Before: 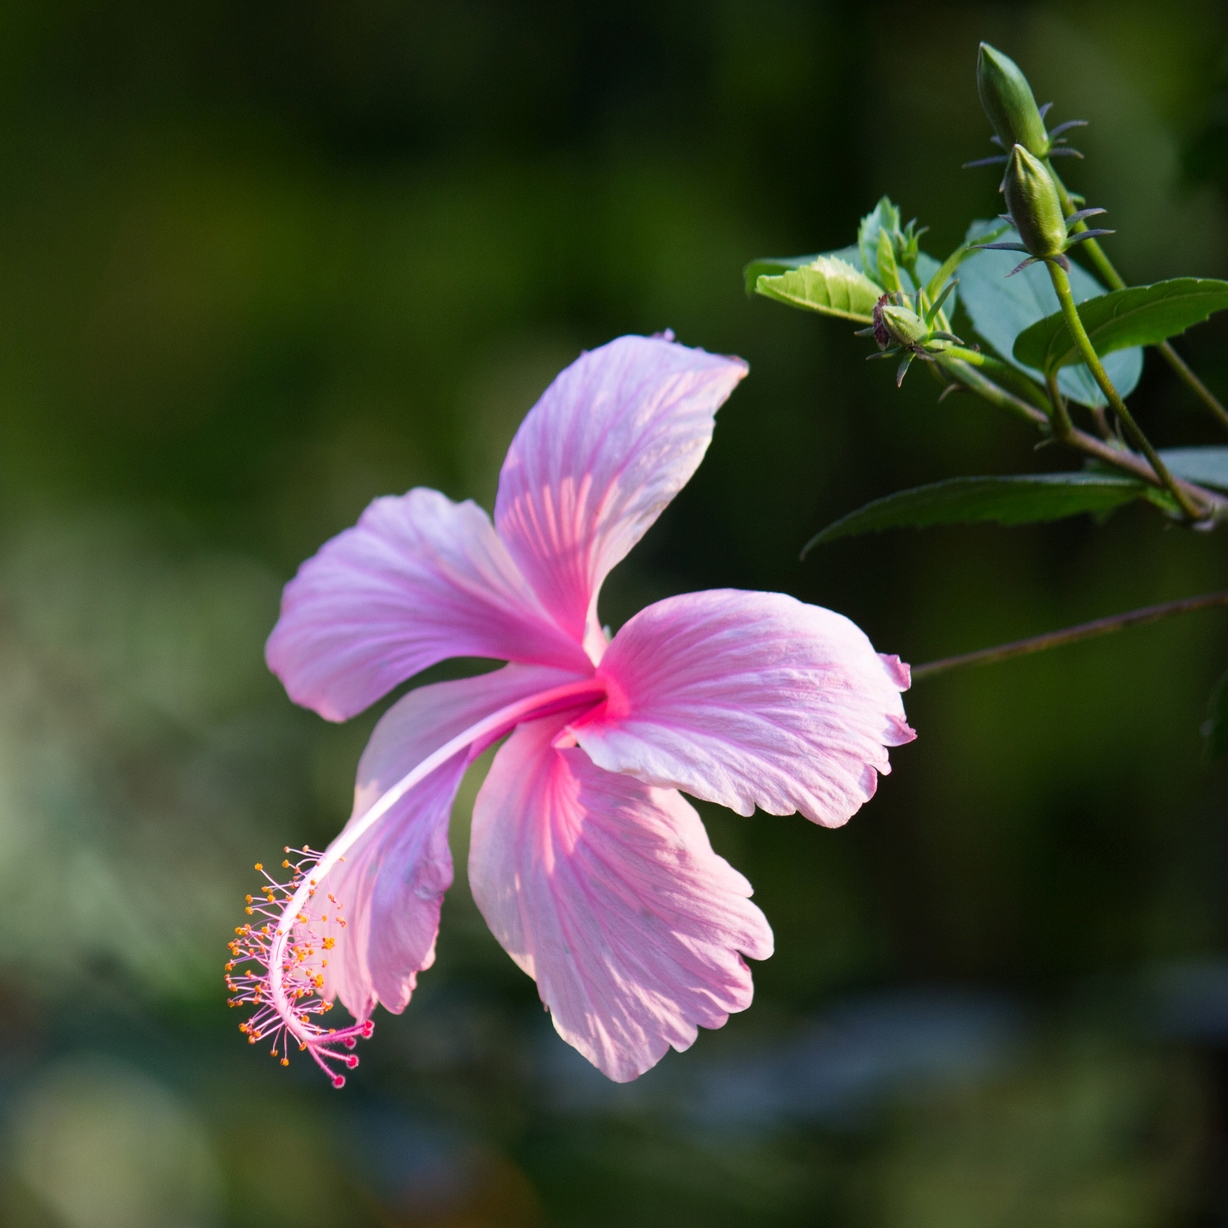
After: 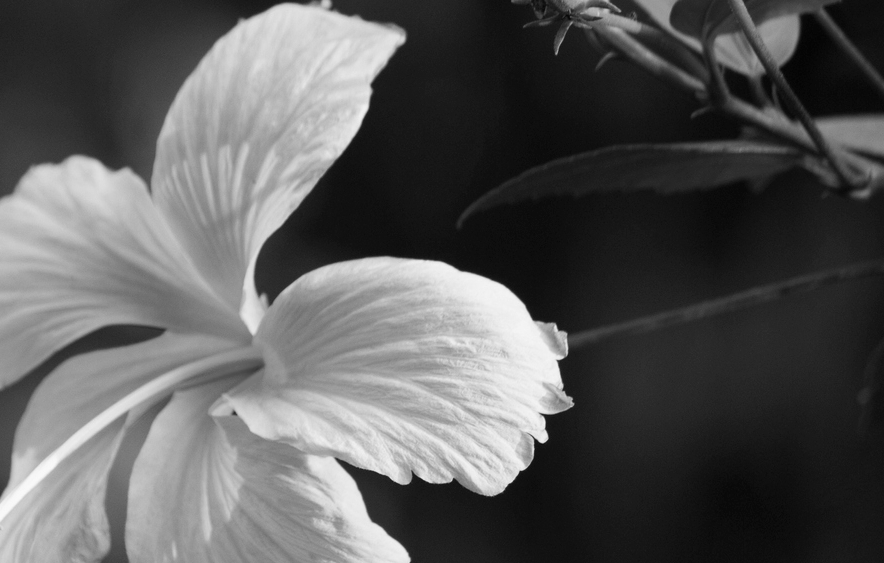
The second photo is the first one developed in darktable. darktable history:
white balance: red 0.925, blue 1.046
color calibration: output gray [0.267, 0.423, 0.267, 0], illuminant same as pipeline (D50), adaptation none (bypass)
crop and rotate: left 27.938%, top 27.046%, bottom 27.046%
